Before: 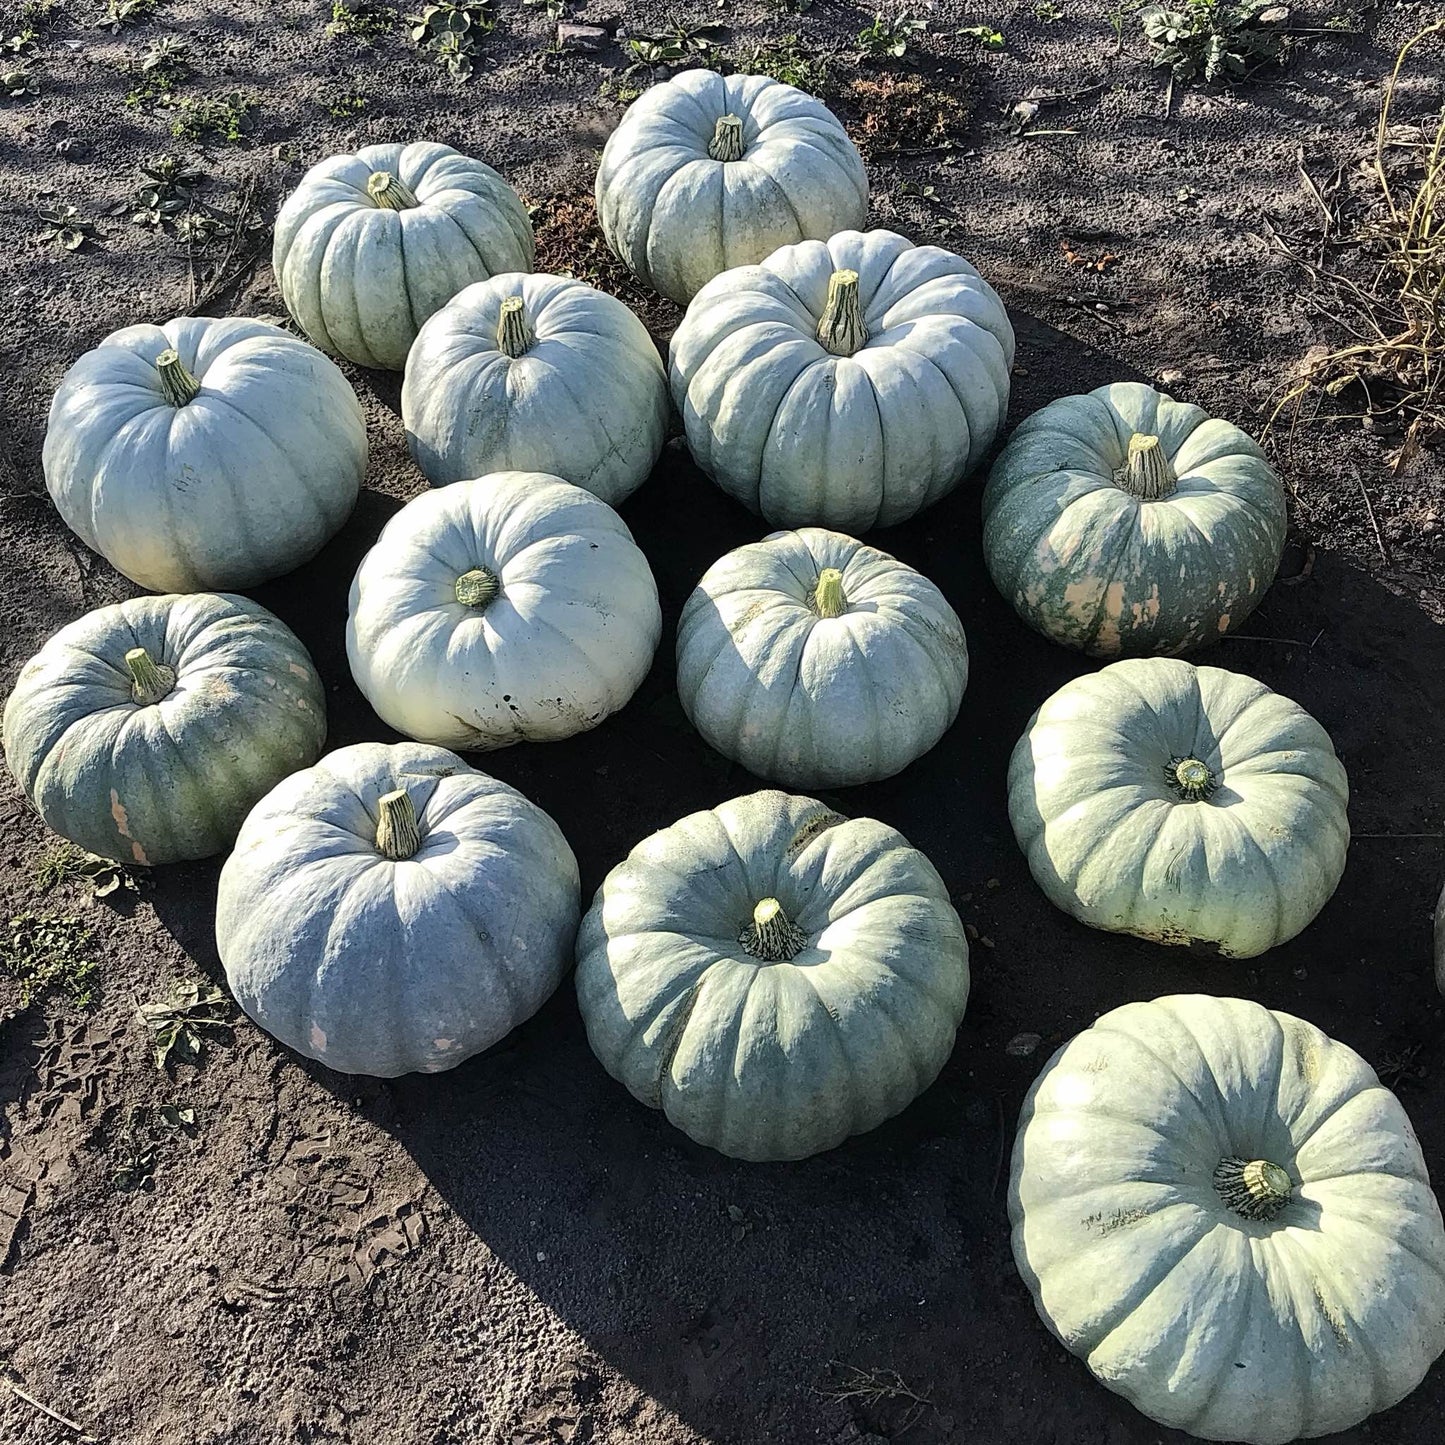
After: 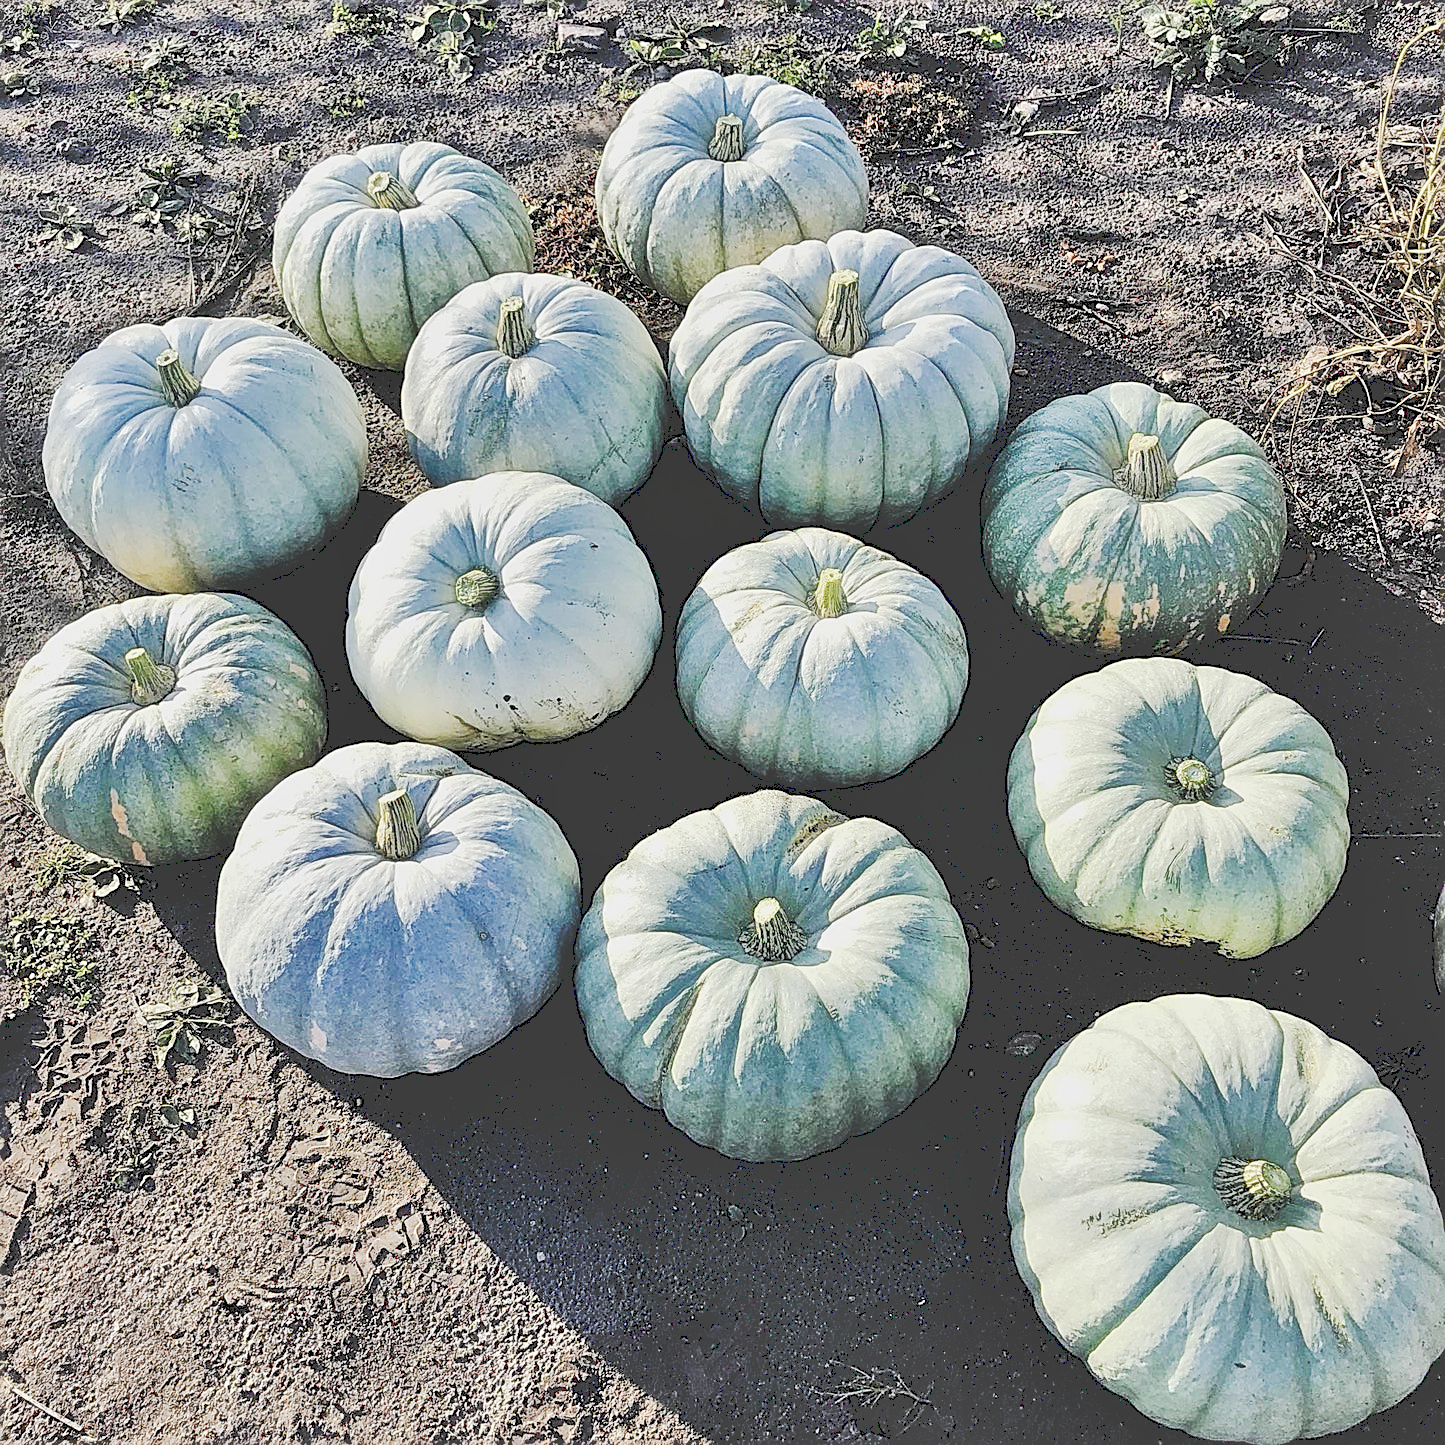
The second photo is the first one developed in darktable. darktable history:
tone curve: curves: ch0 [(0, 0) (0.003, 0.26) (0.011, 0.26) (0.025, 0.26) (0.044, 0.257) (0.069, 0.257) (0.1, 0.257) (0.136, 0.255) (0.177, 0.258) (0.224, 0.272) (0.277, 0.294) (0.335, 0.346) (0.399, 0.422) (0.468, 0.536) (0.543, 0.657) (0.623, 0.757) (0.709, 0.823) (0.801, 0.872) (0.898, 0.92) (1, 1)], preserve colors none
tone equalizer: -7 EV 0.15 EV, -6 EV 0.6 EV, -5 EV 1.15 EV, -4 EV 1.33 EV, -3 EV 1.15 EV, -2 EV 0.6 EV, -1 EV 0.15 EV, mask exposure compensation -0.5 EV
shadows and highlights: low approximation 0.01, soften with gaussian
color balance: contrast -15%
sharpen: on, module defaults
